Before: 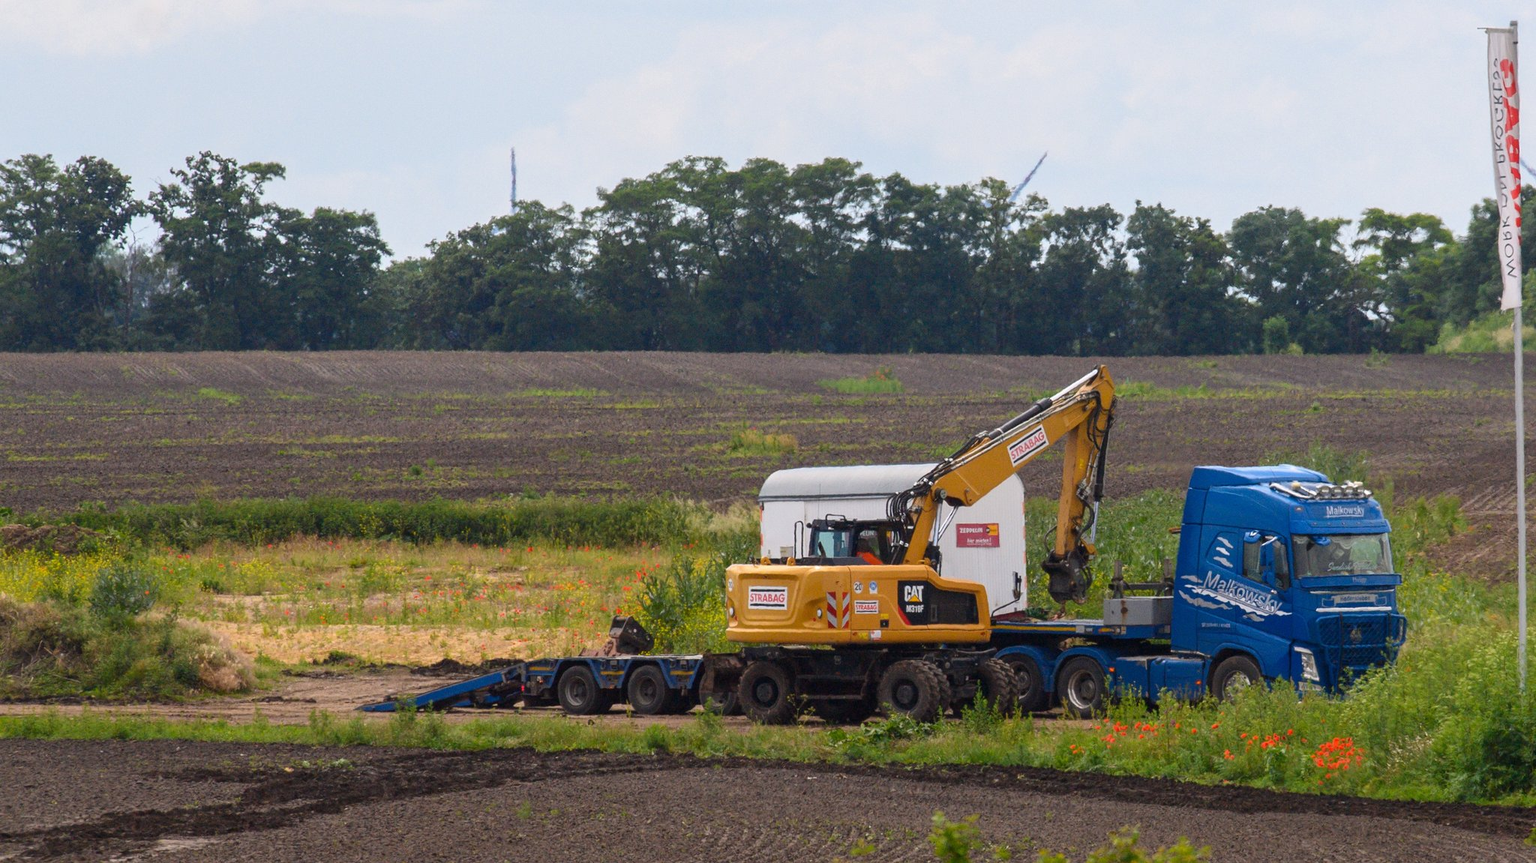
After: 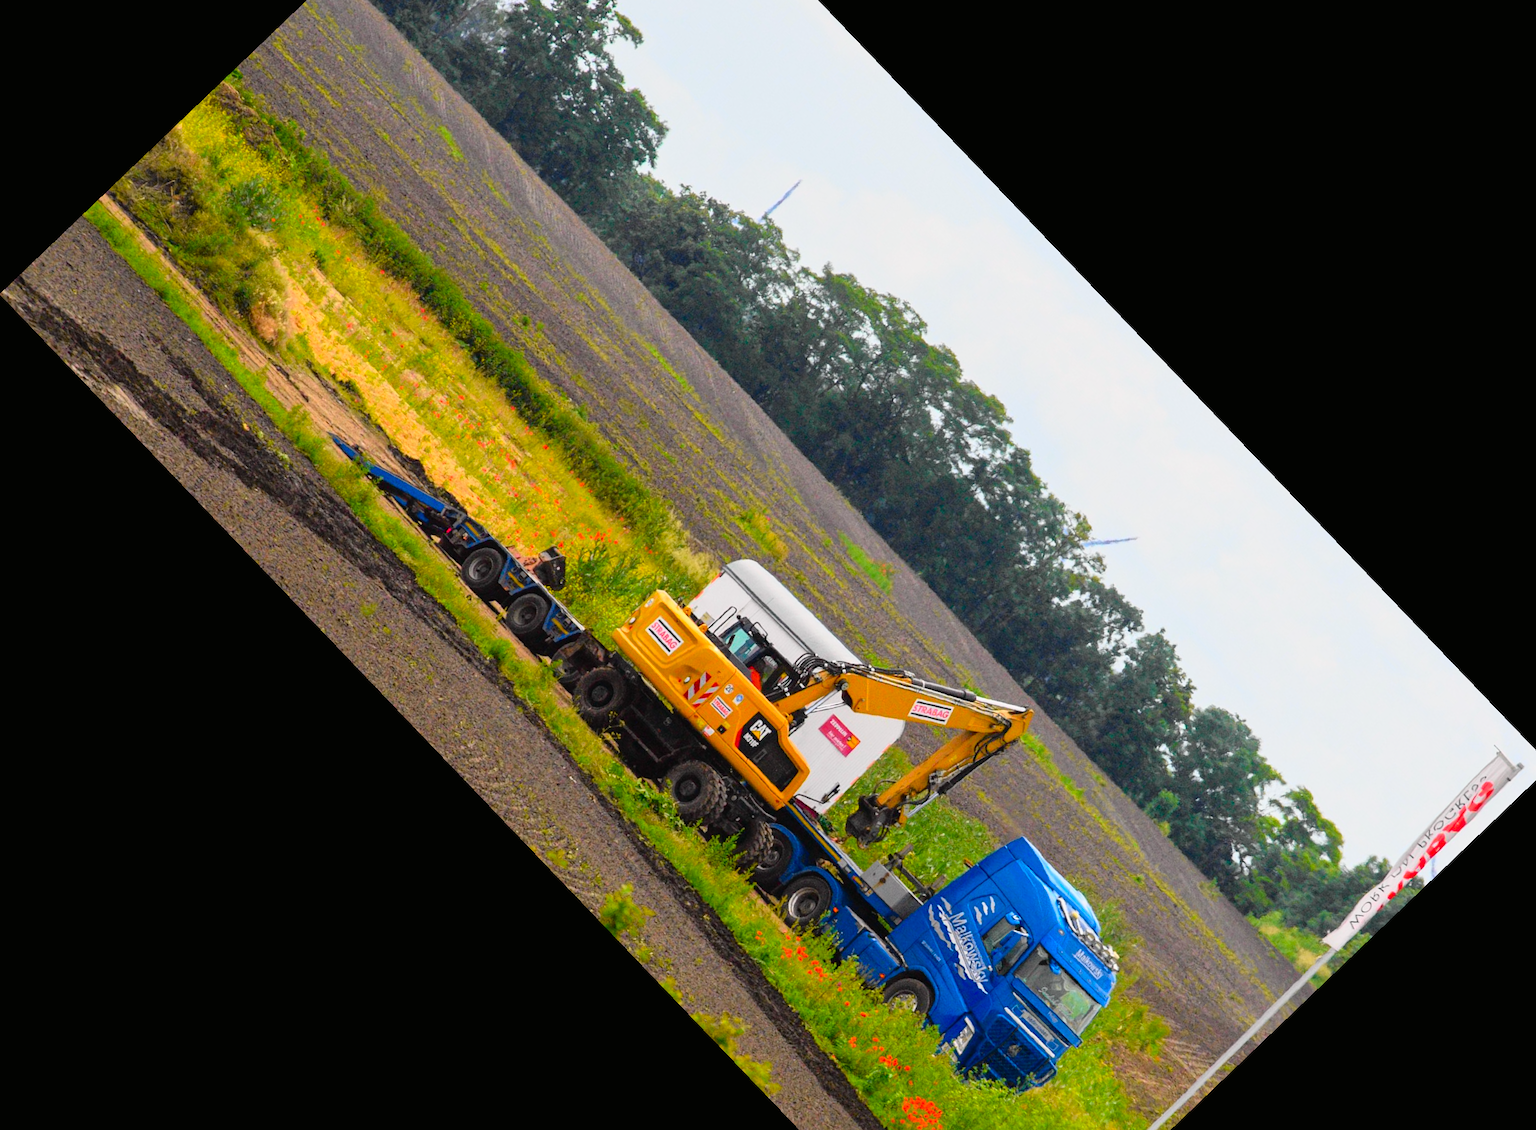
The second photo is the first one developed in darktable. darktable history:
crop and rotate: angle -46.26°, top 16.234%, right 0.912%, bottom 11.704%
color balance rgb: linear chroma grading › global chroma 13.3%, global vibrance 41.49%
tone curve: curves: ch0 [(0, 0.008) (0.107, 0.091) (0.278, 0.351) (0.457, 0.562) (0.628, 0.738) (0.839, 0.909) (0.998, 0.978)]; ch1 [(0, 0) (0.437, 0.408) (0.474, 0.479) (0.502, 0.5) (0.527, 0.519) (0.561, 0.575) (0.608, 0.665) (0.669, 0.748) (0.859, 0.899) (1, 1)]; ch2 [(0, 0) (0.33, 0.301) (0.421, 0.443) (0.473, 0.498) (0.502, 0.504) (0.522, 0.527) (0.549, 0.583) (0.644, 0.703) (1, 1)], color space Lab, independent channels, preserve colors none
